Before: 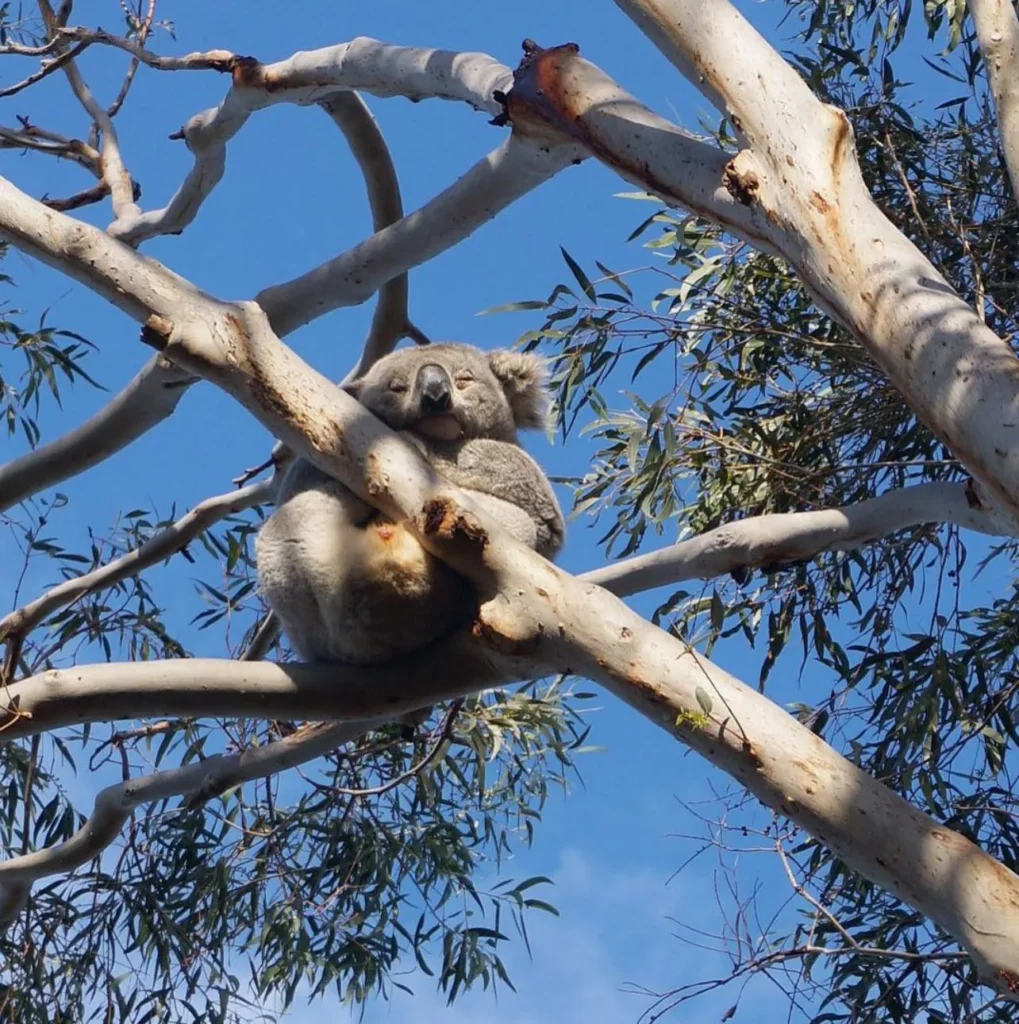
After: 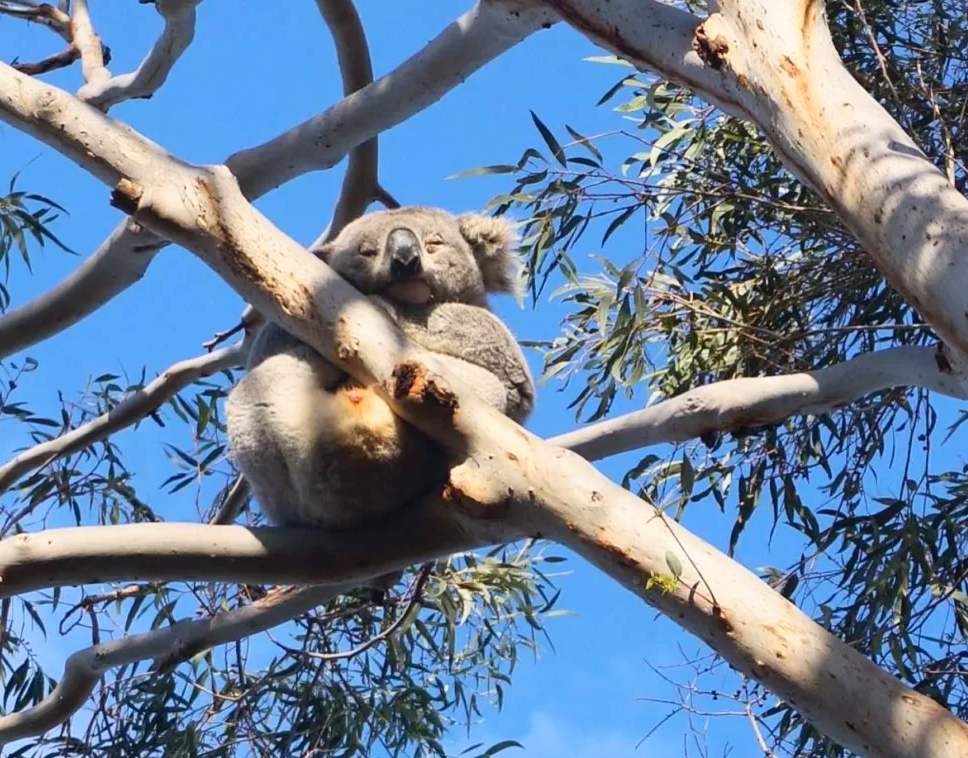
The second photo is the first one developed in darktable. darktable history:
crop and rotate: left 2.991%, top 13.302%, right 1.981%, bottom 12.636%
contrast brightness saturation: contrast 0.2, brightness 0.16, saturation 0.22
